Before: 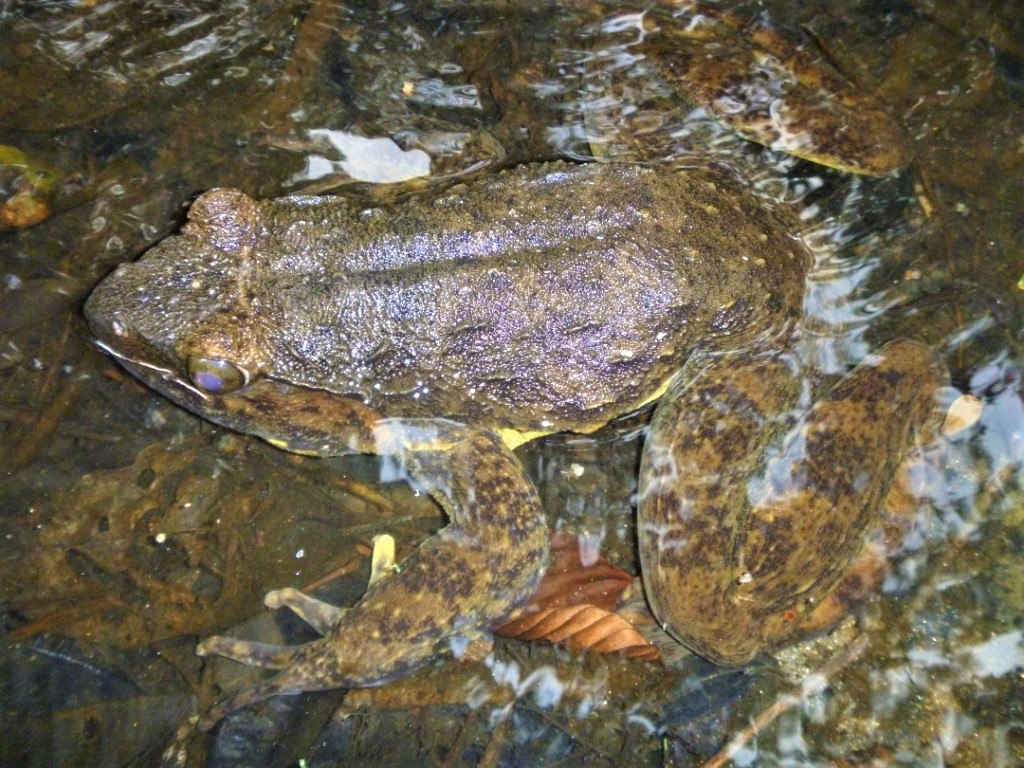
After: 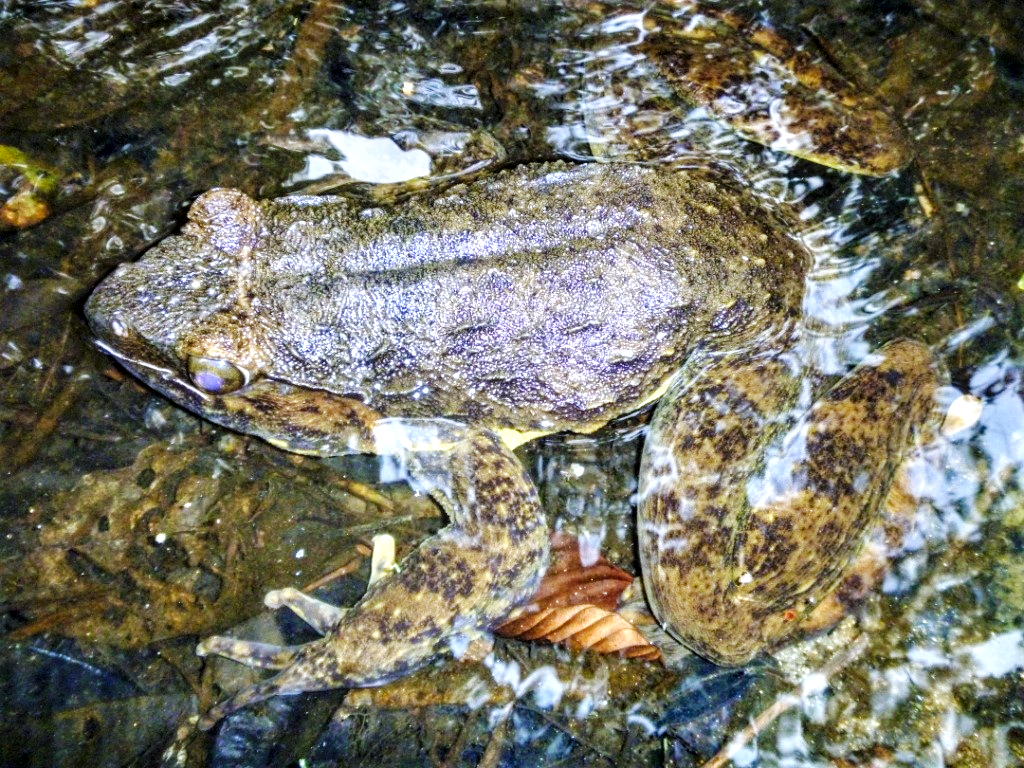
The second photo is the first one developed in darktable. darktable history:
local contrast: detail 142%
white balance: red 0.948, green 1.02, blue 1.176
base curve: curves: ch0 [(0, 0) (0.036, 0.025) (0.121, 0.166) (0.206, 0.329) (0.605, 0.79) (1, 1)], preserve colors none
